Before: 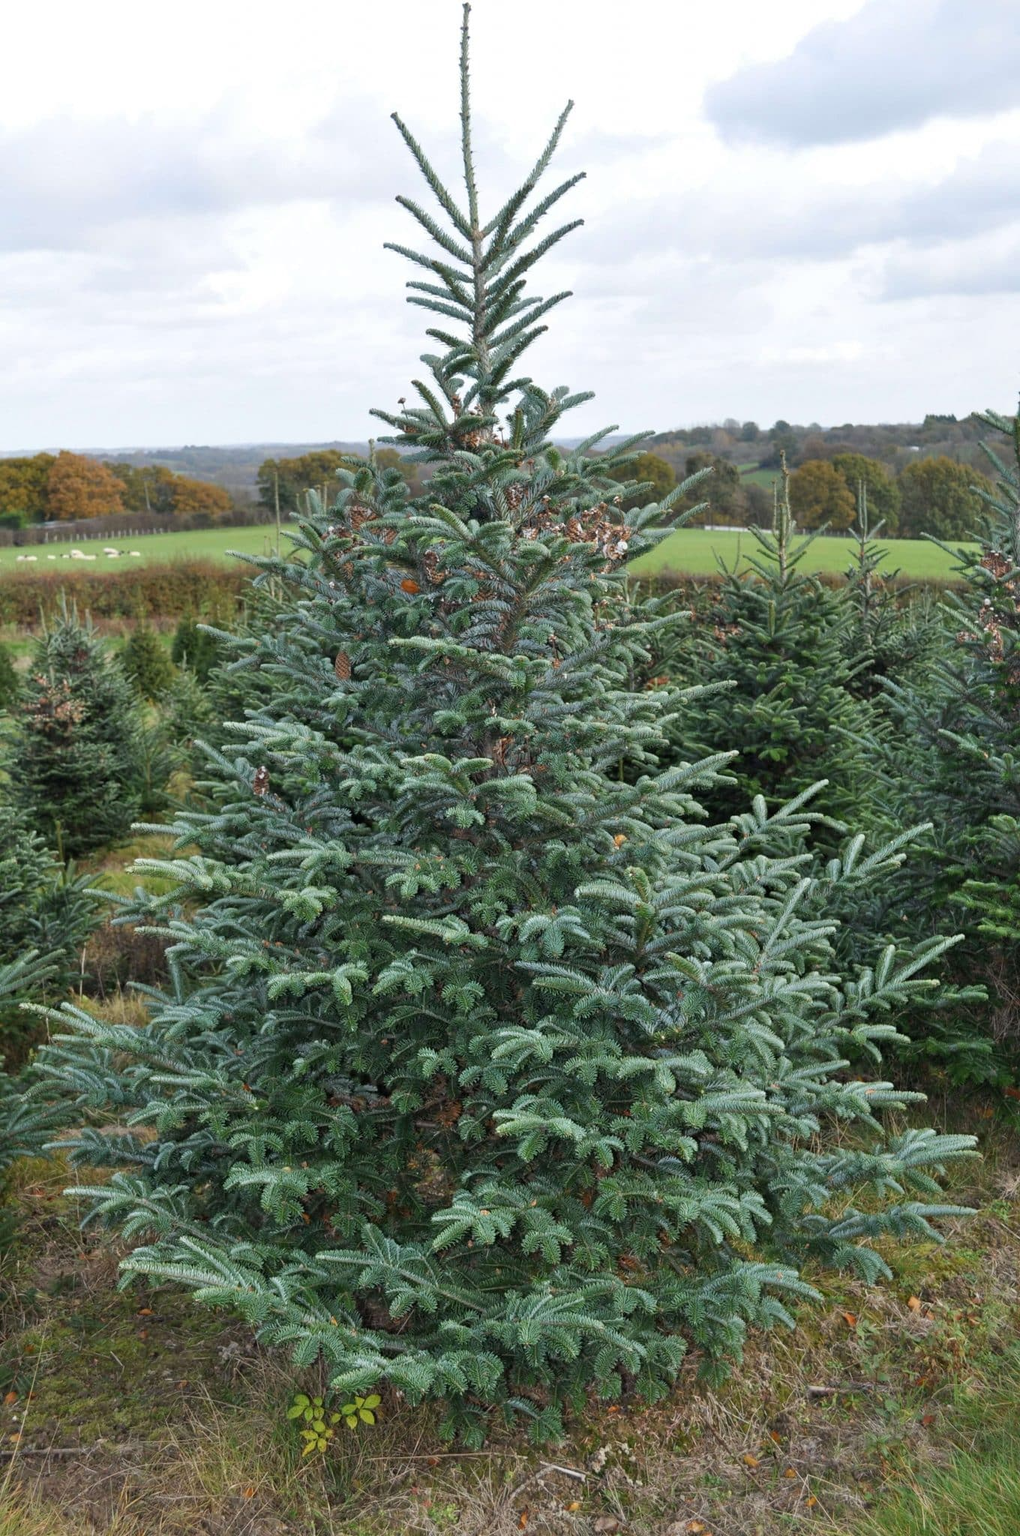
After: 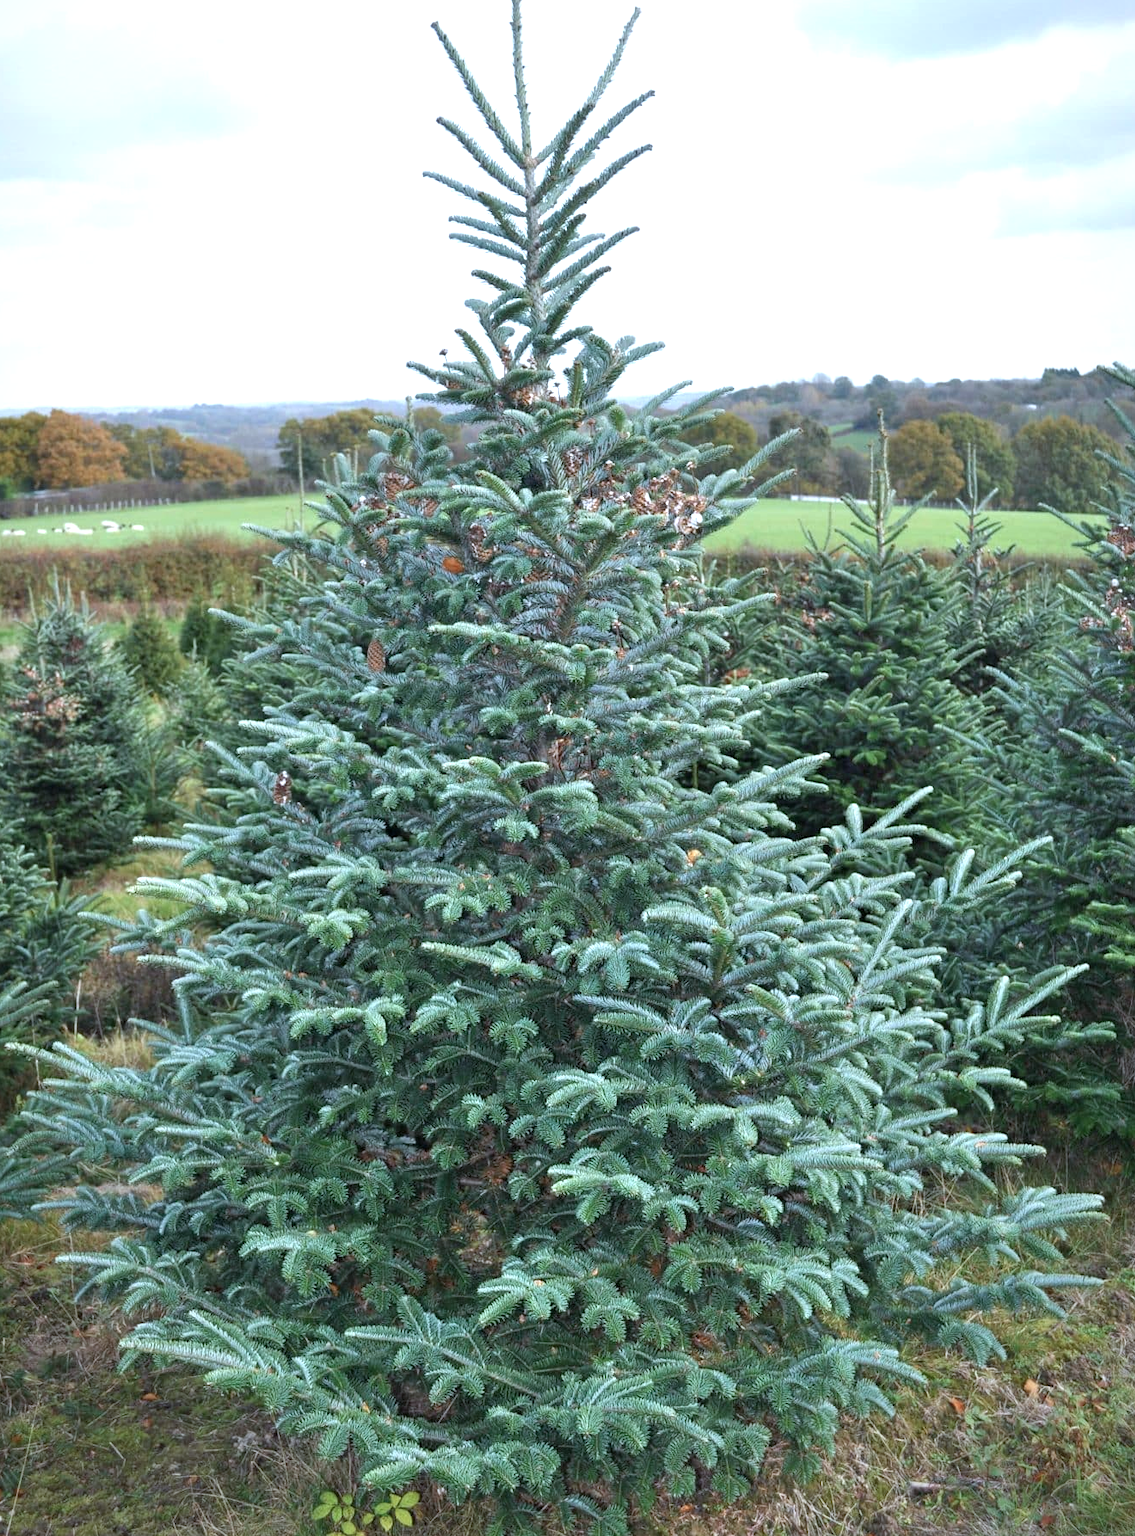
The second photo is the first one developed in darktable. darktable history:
color calibration: illuminant as shot in camera, x 0.369, y 0.376, temperature 4328.46 K, gamut compression 3
exposure: exposure 0.722 EV, compensate highlight preservation false
vignetting: fall-off start 80.87%, fall-off radius 61.59%, brightness -0.384, saturation 0.007, center (0, 0.007), automatic ratio true, width/height ratio 1.418
crop: left 1.507%, top 6.147%, right 1.379%, bottom 6.637%
